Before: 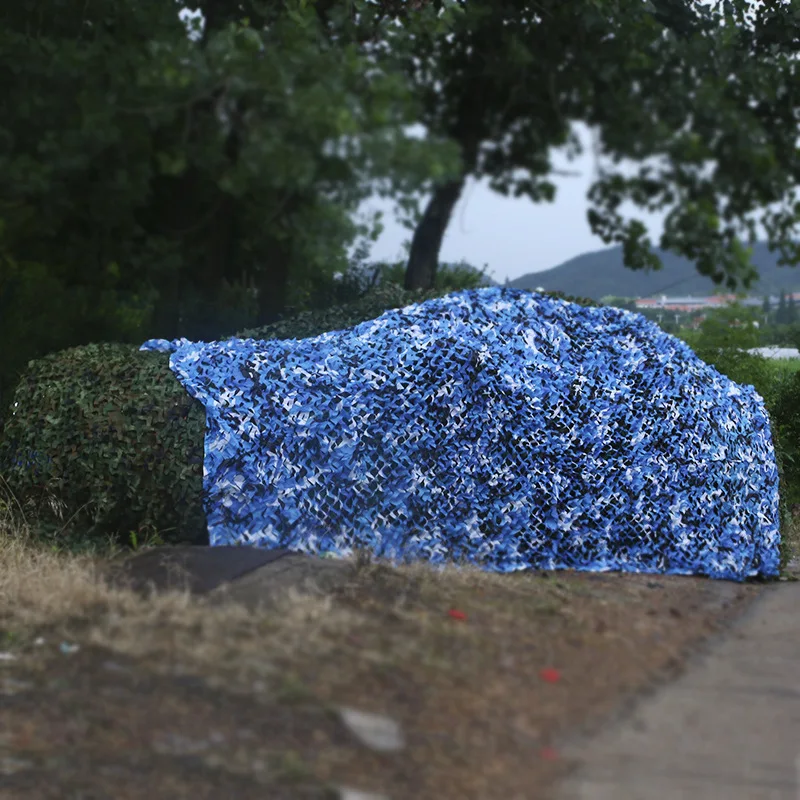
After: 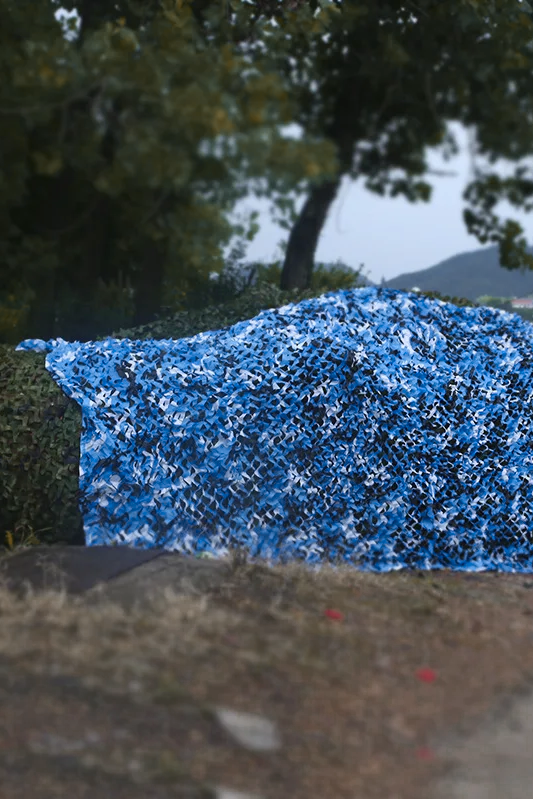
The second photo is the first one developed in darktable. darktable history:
crop and rotate: left 15.543%, right 17.8%
color zones: curves: ch0 [(0.006, 0.385) (0.143, 0.563) (0.243, 0.321) (0.352, 0.464) (0.516, 0.456) (0.625, 0.5) (0.75, 0.5) (0.875, 0.5)]; ch1 [(0, 0.5) (0.134, 0.504) (0.246, 0.463) (0.421, 0.515) (0.5, 0.56) (0.625, 0.5) (0.75, 0.5) (0.875, 0.5)]; ch2 [(0, 0.5) (0.131, 0.426) (0.307, 0.289) (0.38, 0.188) (0.513, 0.216) (0.625, 0.548) (0.75, 0.468) (0.838, 0.396) (0.971, 0.311)]
